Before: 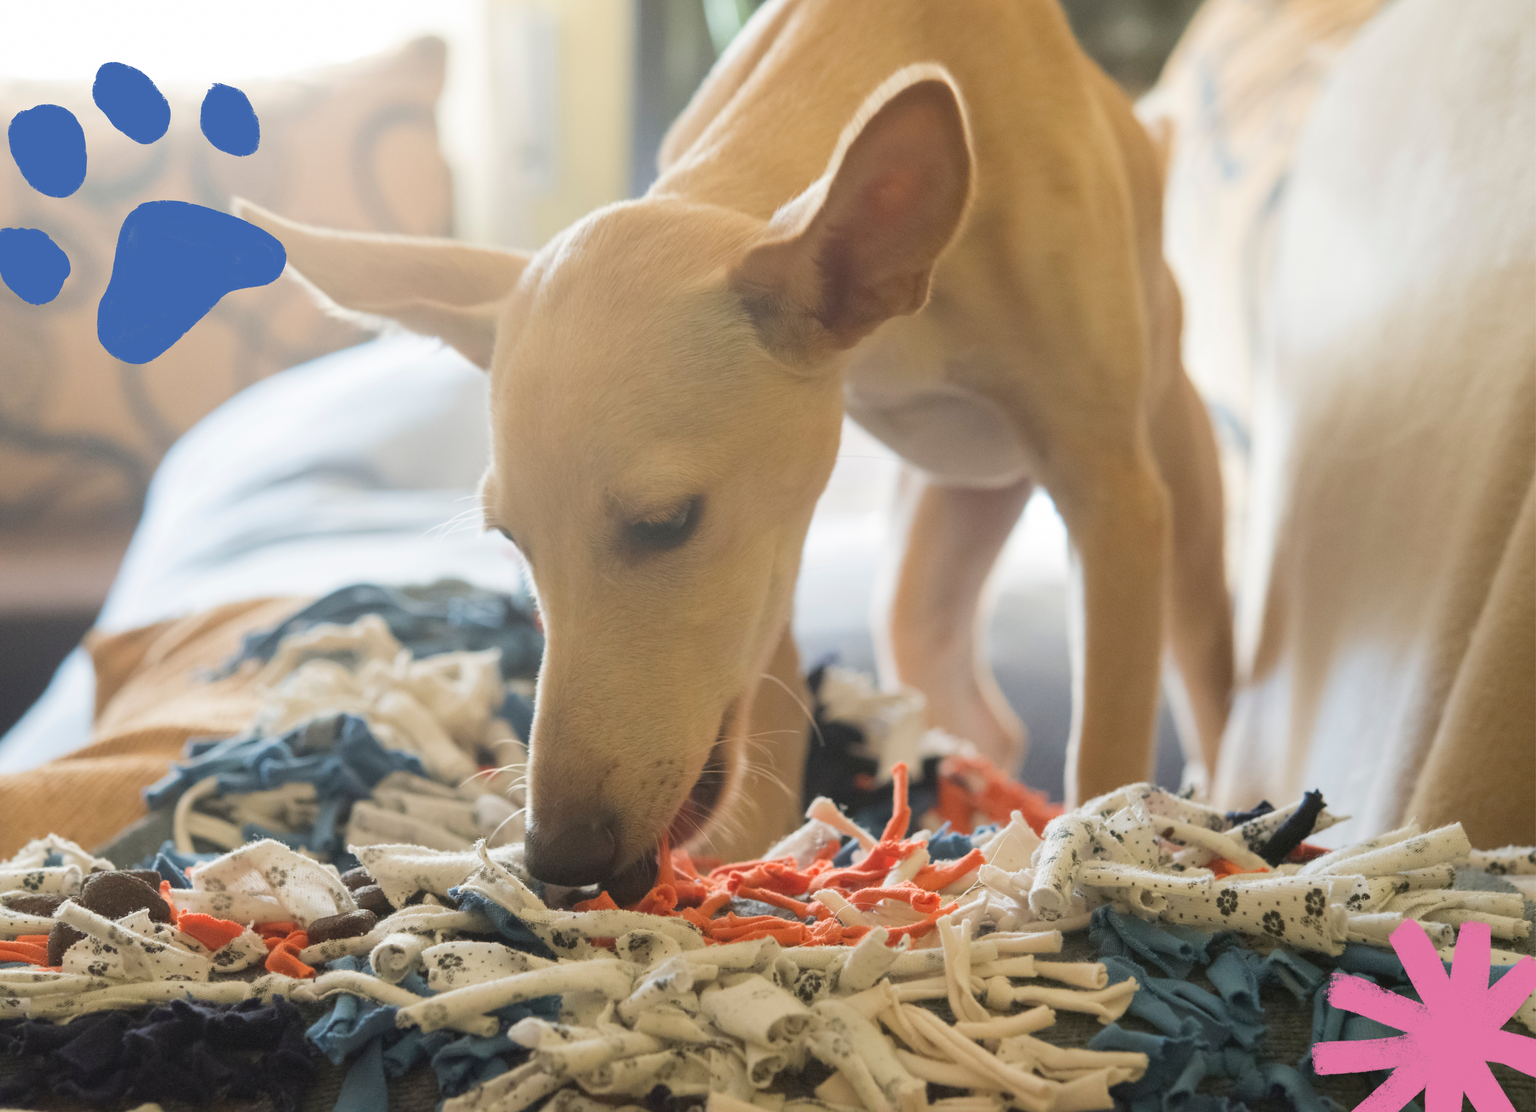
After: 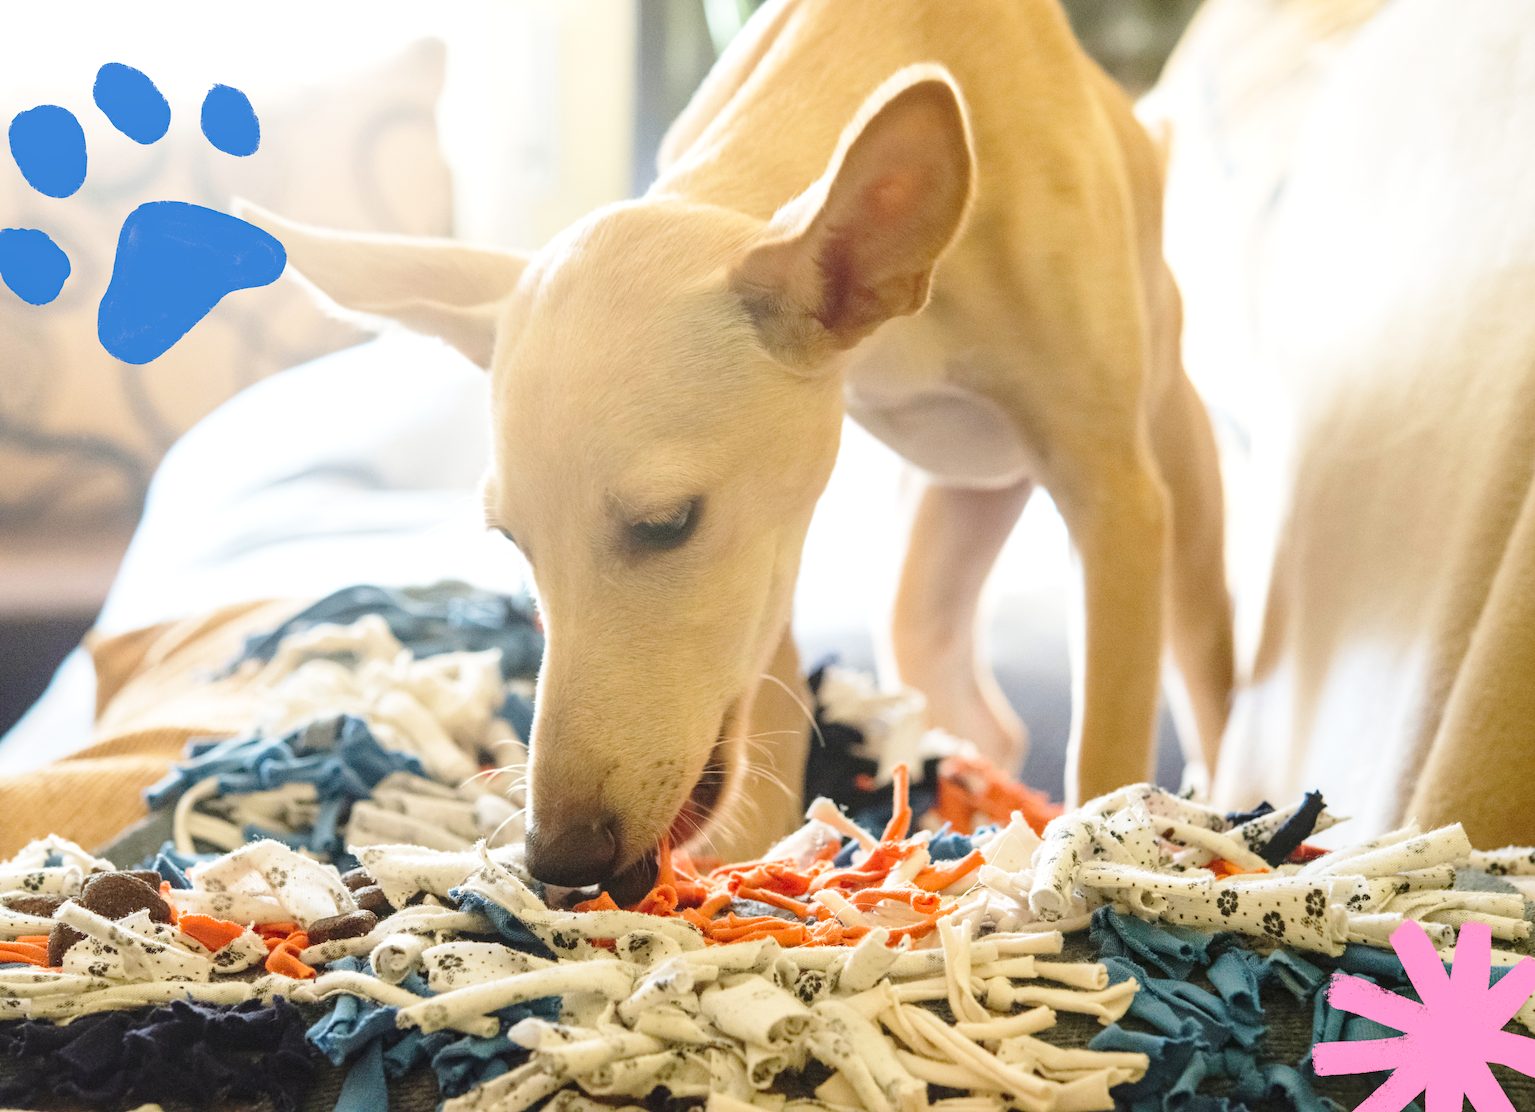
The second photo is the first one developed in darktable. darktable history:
base curve: curves: ch0 [(0, 0) (0.032, 0.037) (0.105, 0.228) (0.435, 0.76) (0.856, 0.983) (1, 1)], preserve colors none
haze removal: adaptive false
local contrast: on, module defaults
